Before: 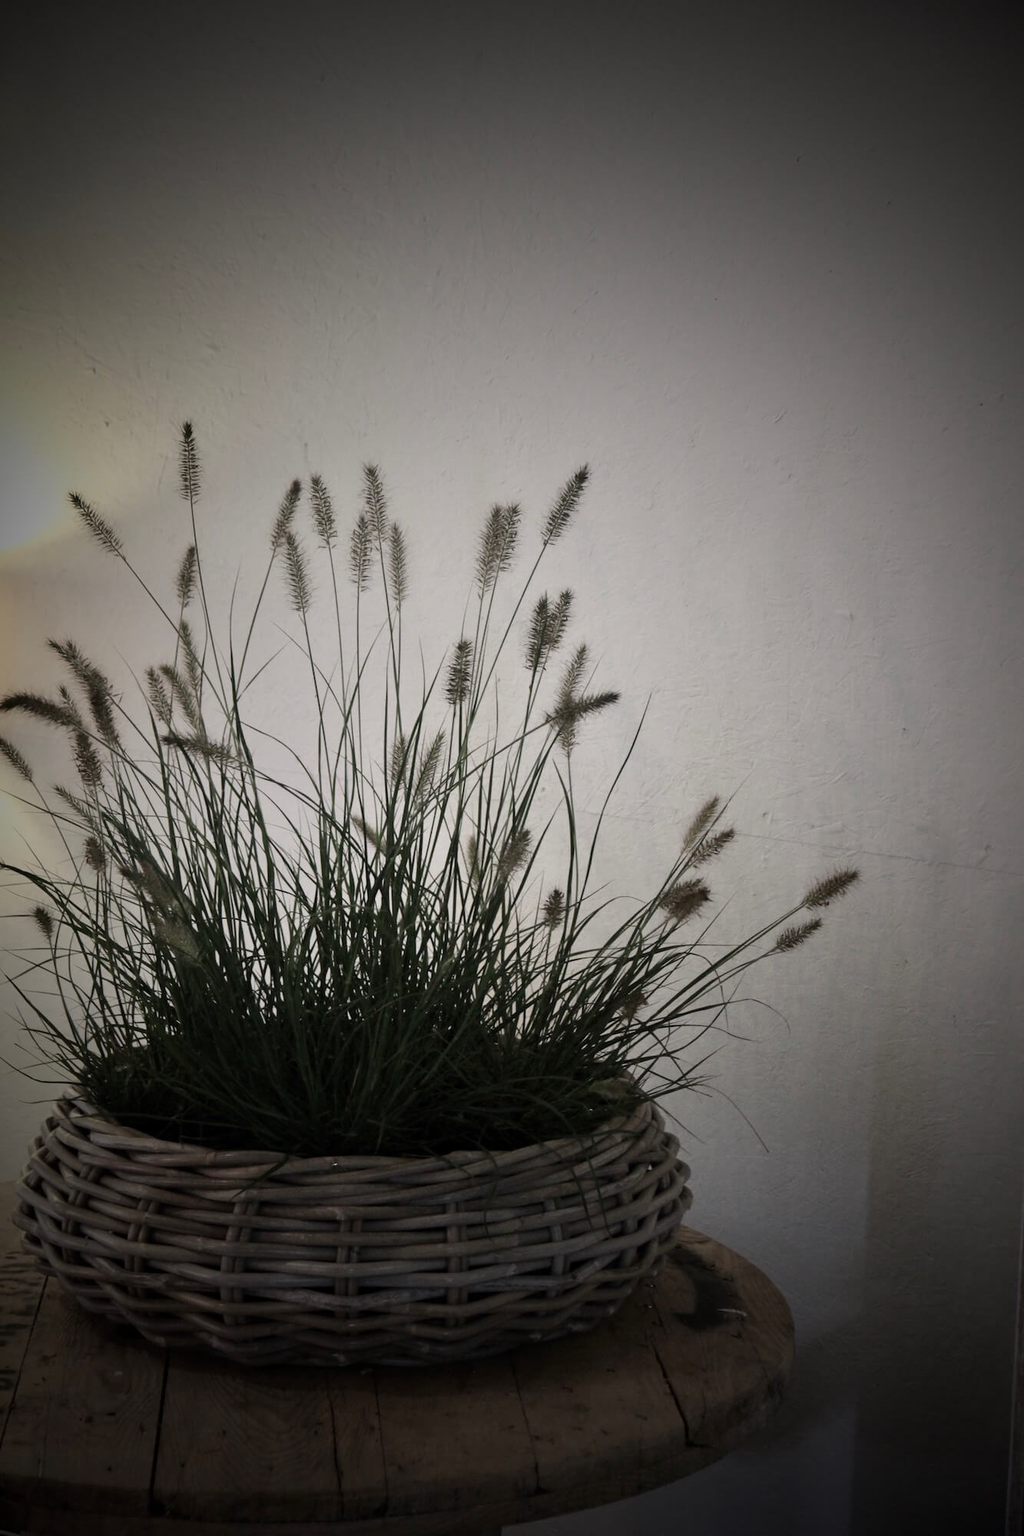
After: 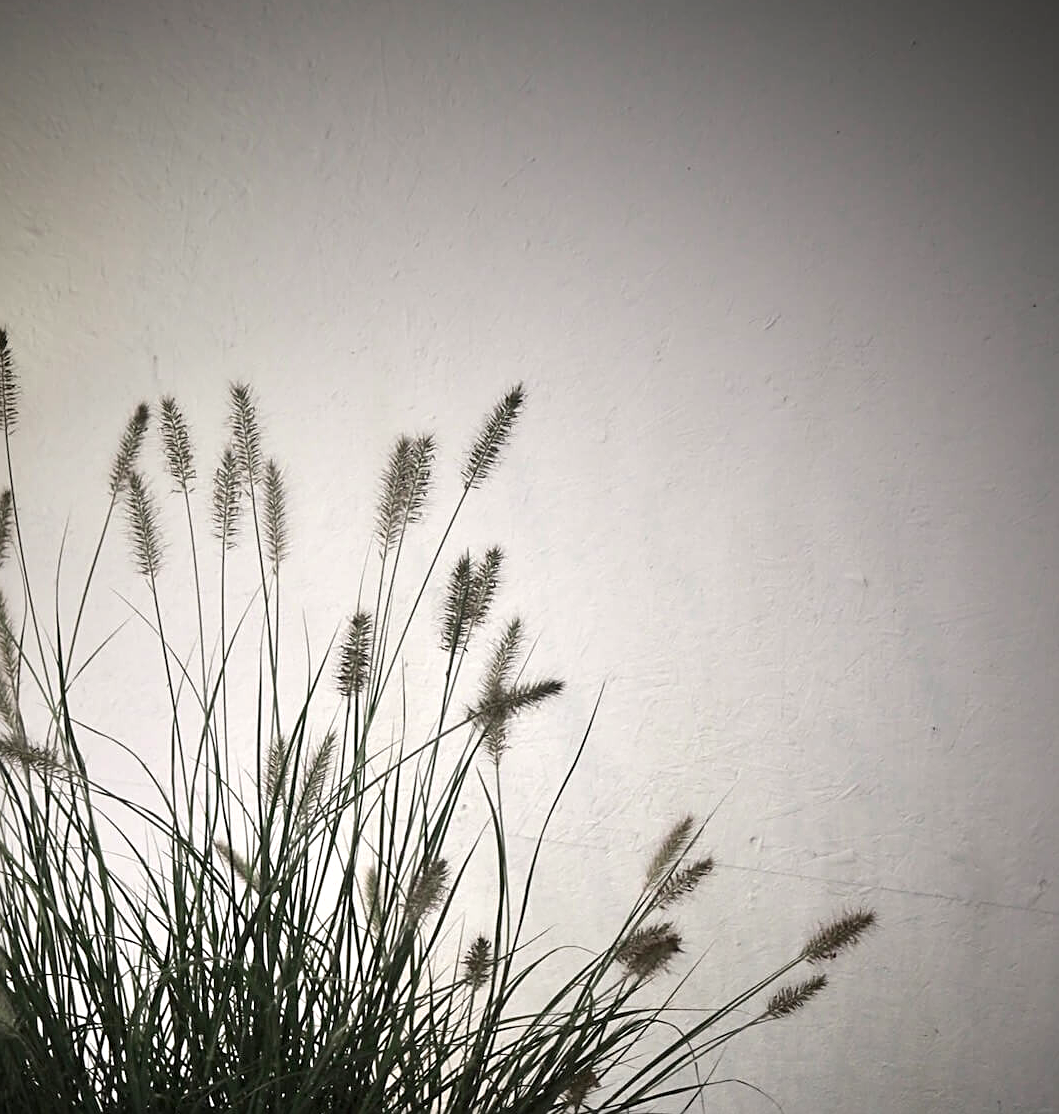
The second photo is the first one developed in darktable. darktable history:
crop: left 18.256%, top 11.091%, right 2.264%, bottom 33.194%
exposure: exposure 0.771 EV, compensate highlight preservation false
sharpen: on, module defaults
